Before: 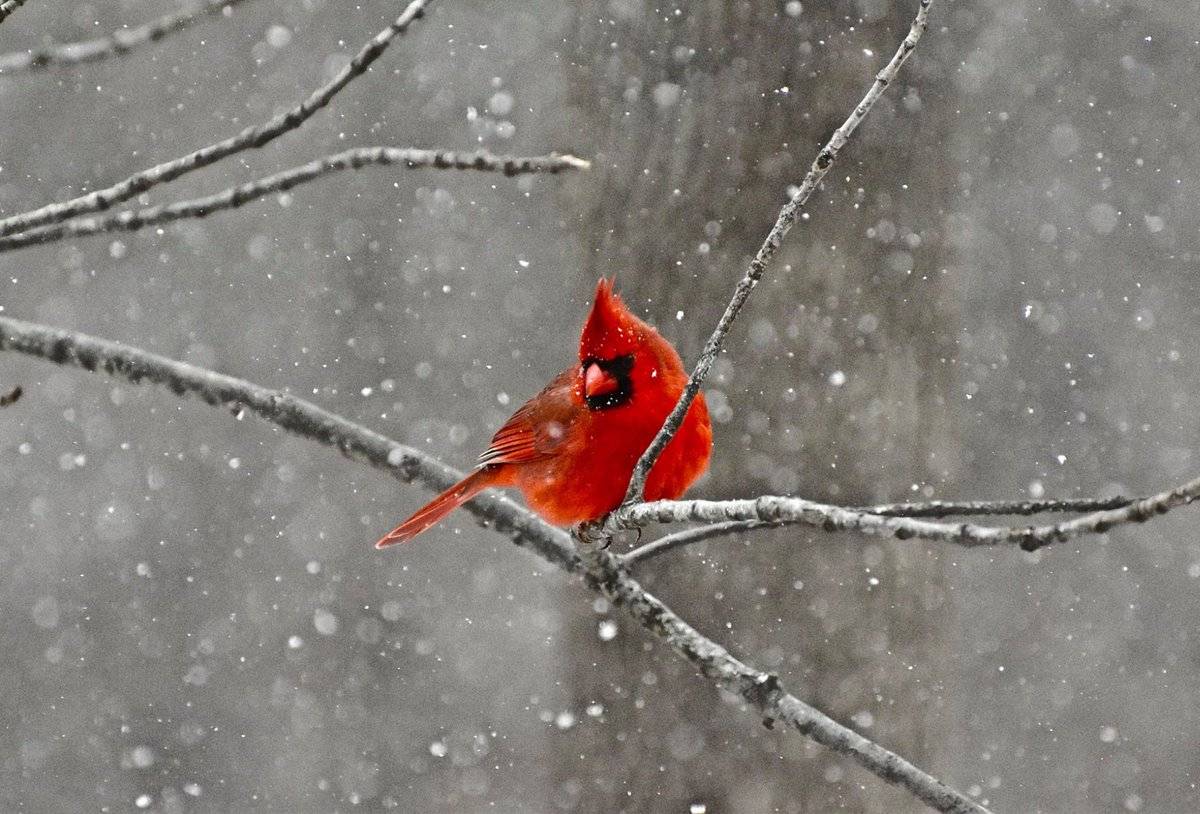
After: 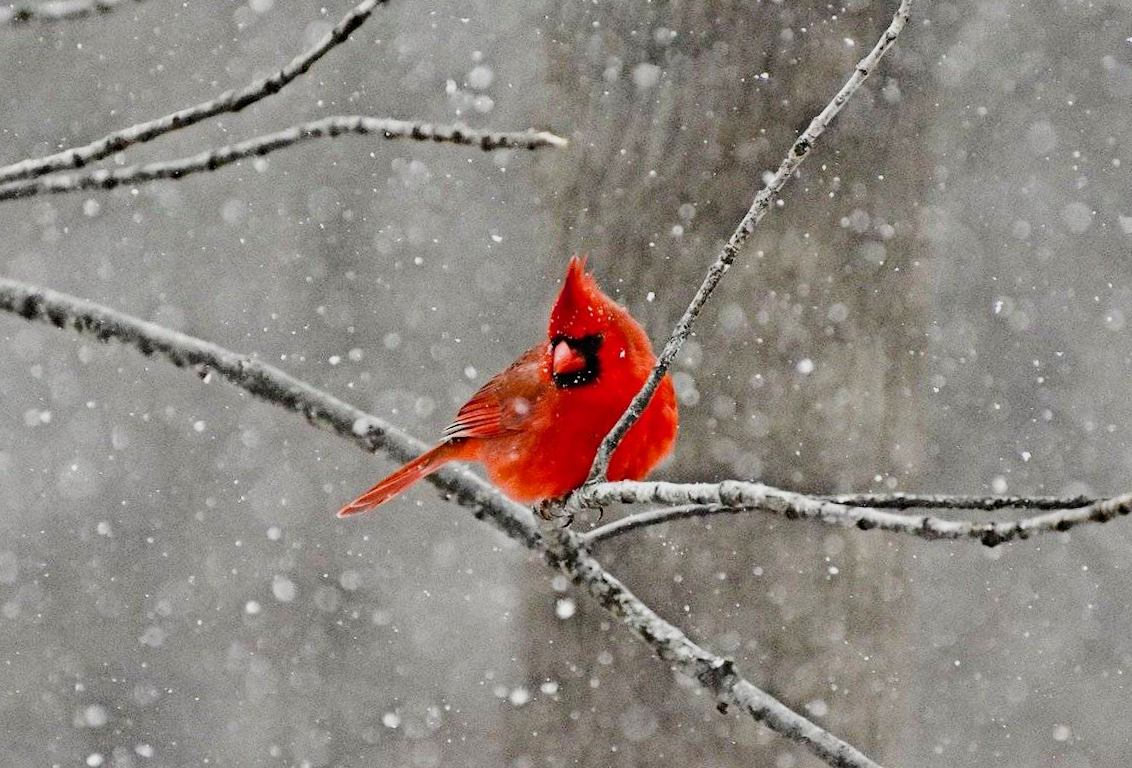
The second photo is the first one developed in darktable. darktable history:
crop and rotate: angle -2.36°
exposure: black level correction 0, exposure 0.498 EV, compensate highlight preservation false
filmic rgb: black relative exposure -7.65 EV, white relative exposure 4.56 EV, hardness 3.61
haze removal: strength 0.279, distance 0.251, compatibility mode true, adaptive false
